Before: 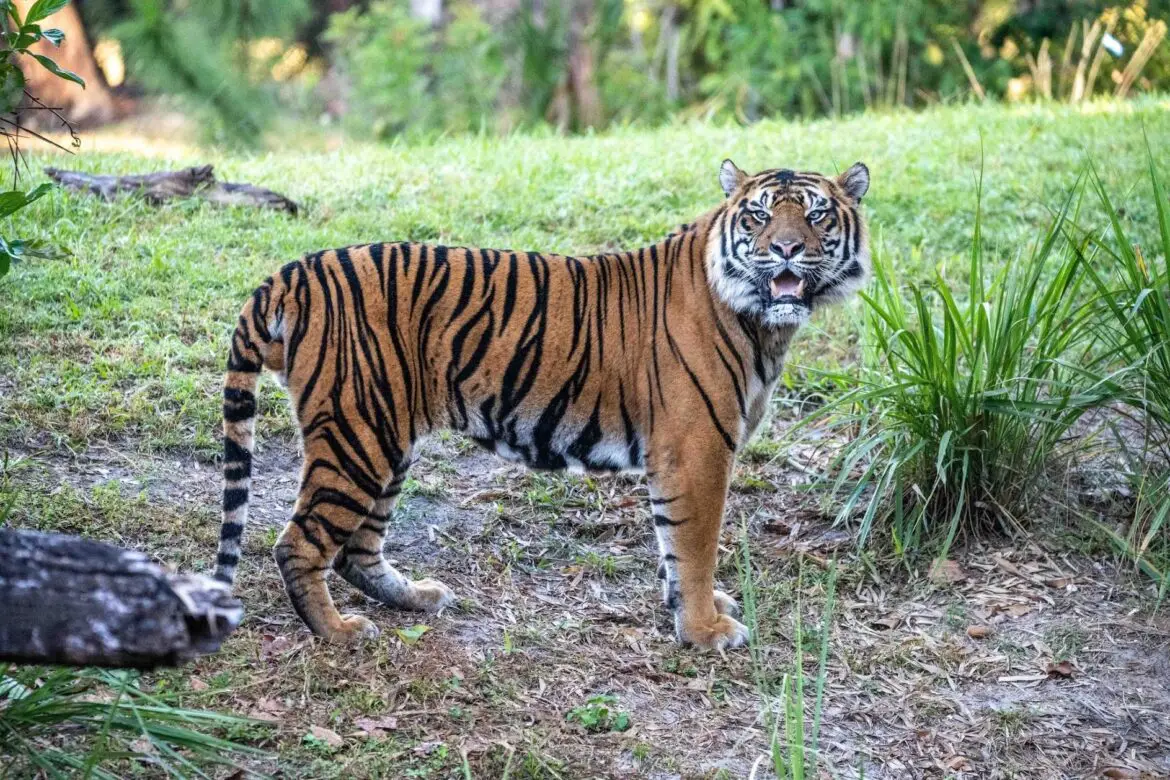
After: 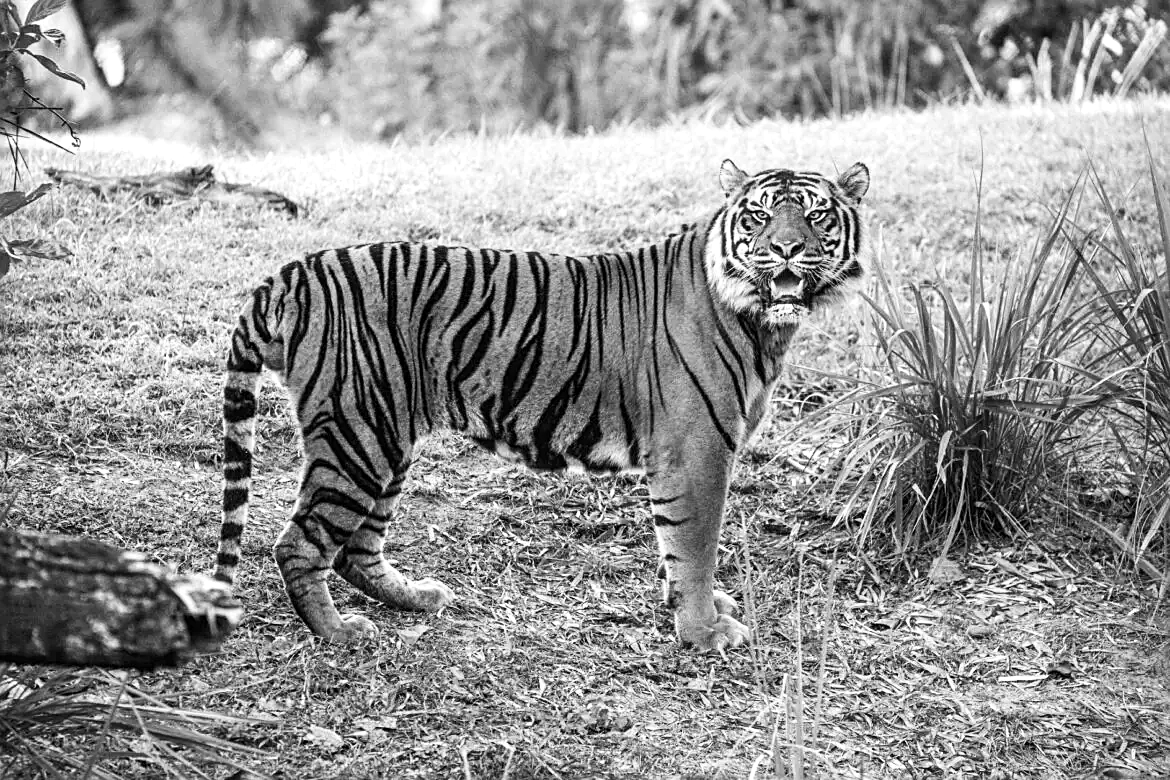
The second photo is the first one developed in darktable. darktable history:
monochrome: on, module defaults
sharpen: on, module defaults
contrast brightness saturation: contrast 0.16, saturation 0.32
exposure: black level correction 0, exposure 0.2 EV, compensate exposure bias true, compensate highlight preservation false
